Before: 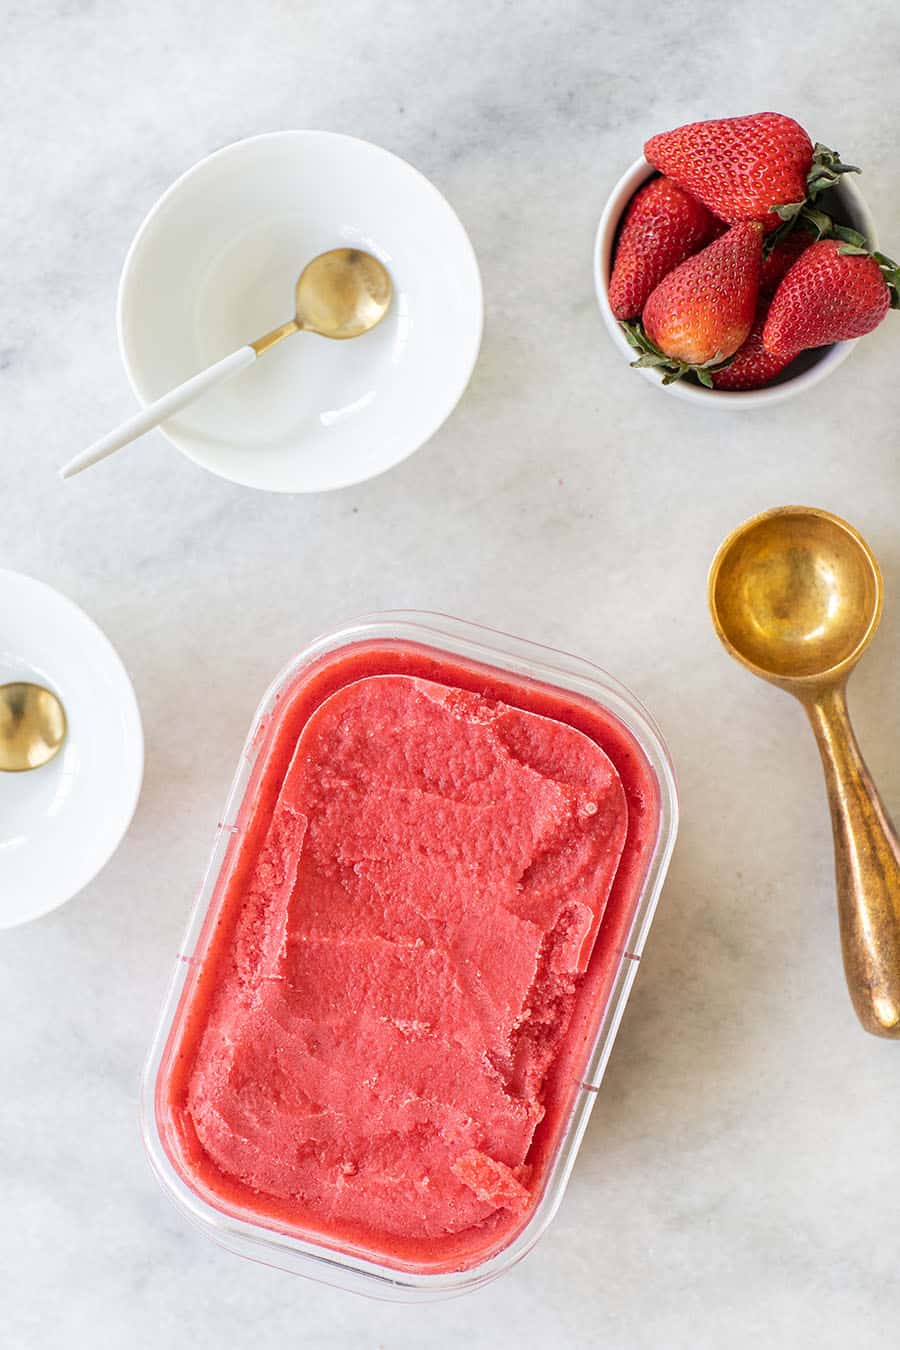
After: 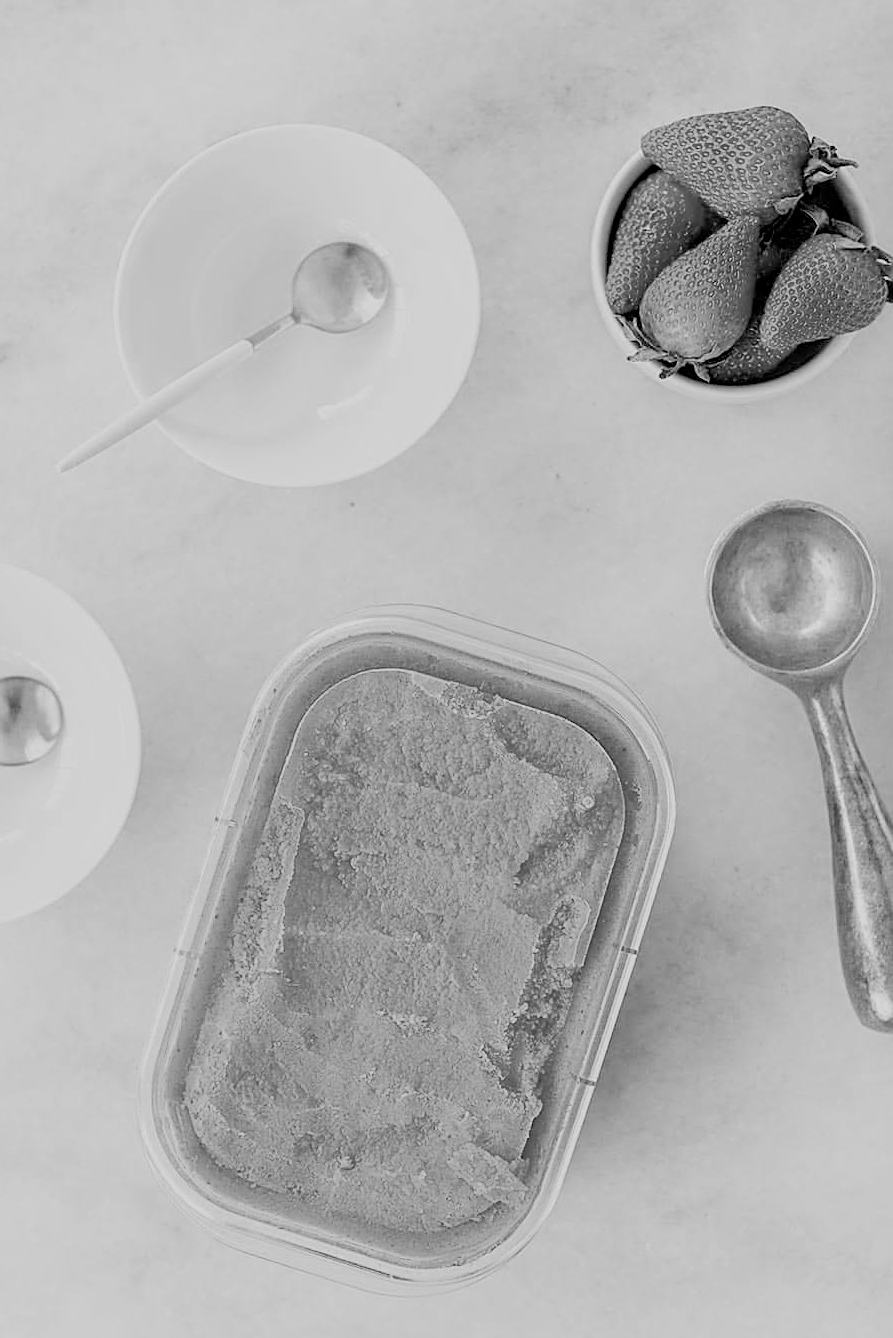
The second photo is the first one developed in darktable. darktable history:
color balance rgb: perceptual saturation grading › global saturation 25%, perceptual saturation grading › highlights -50%, perceptual saturation grading › shadows 30%, perceptual brilliance grading › global brilliance 12%, global vibrance 20%
crop: left 0.434%, top 0.485%, right 0.244%, bottom 0.386%
color zones: curves: ch0 [(0.002, 0.593) (0.143, 0.417) (0.285, 0.541) (0.455, 0.289) (0.608, 0.327) (0.727, 0.283) (0.869, 0.571) (1, 0.603)]; ch1 [(0, 0) (0.143, 0) (0.286, 0) (0.429, 0) (0.571, 0) (0.714, 0) (0.857, 0)]
white balance: red 1.467, blue 0.684
filmic rgb: middle gray luminance 18%, black relative exposure -7.5 EV, white relative exposure 8.5 EV, threshold 6 EV, target black luminance 0%, hardness 2.23, latitude 18.37%, contrast 0.878, highlights saturation mix 5%, shadows ↔ highlights balance 10.15%, add noise in highlights 0, preserve chrominance no, color science v3 (2019), use custom middle-gray values true, iterations of high-quality reconstruction 0, contrast in highlights soft, enable highlight reconstruction true
sharpen: on, module defaults
